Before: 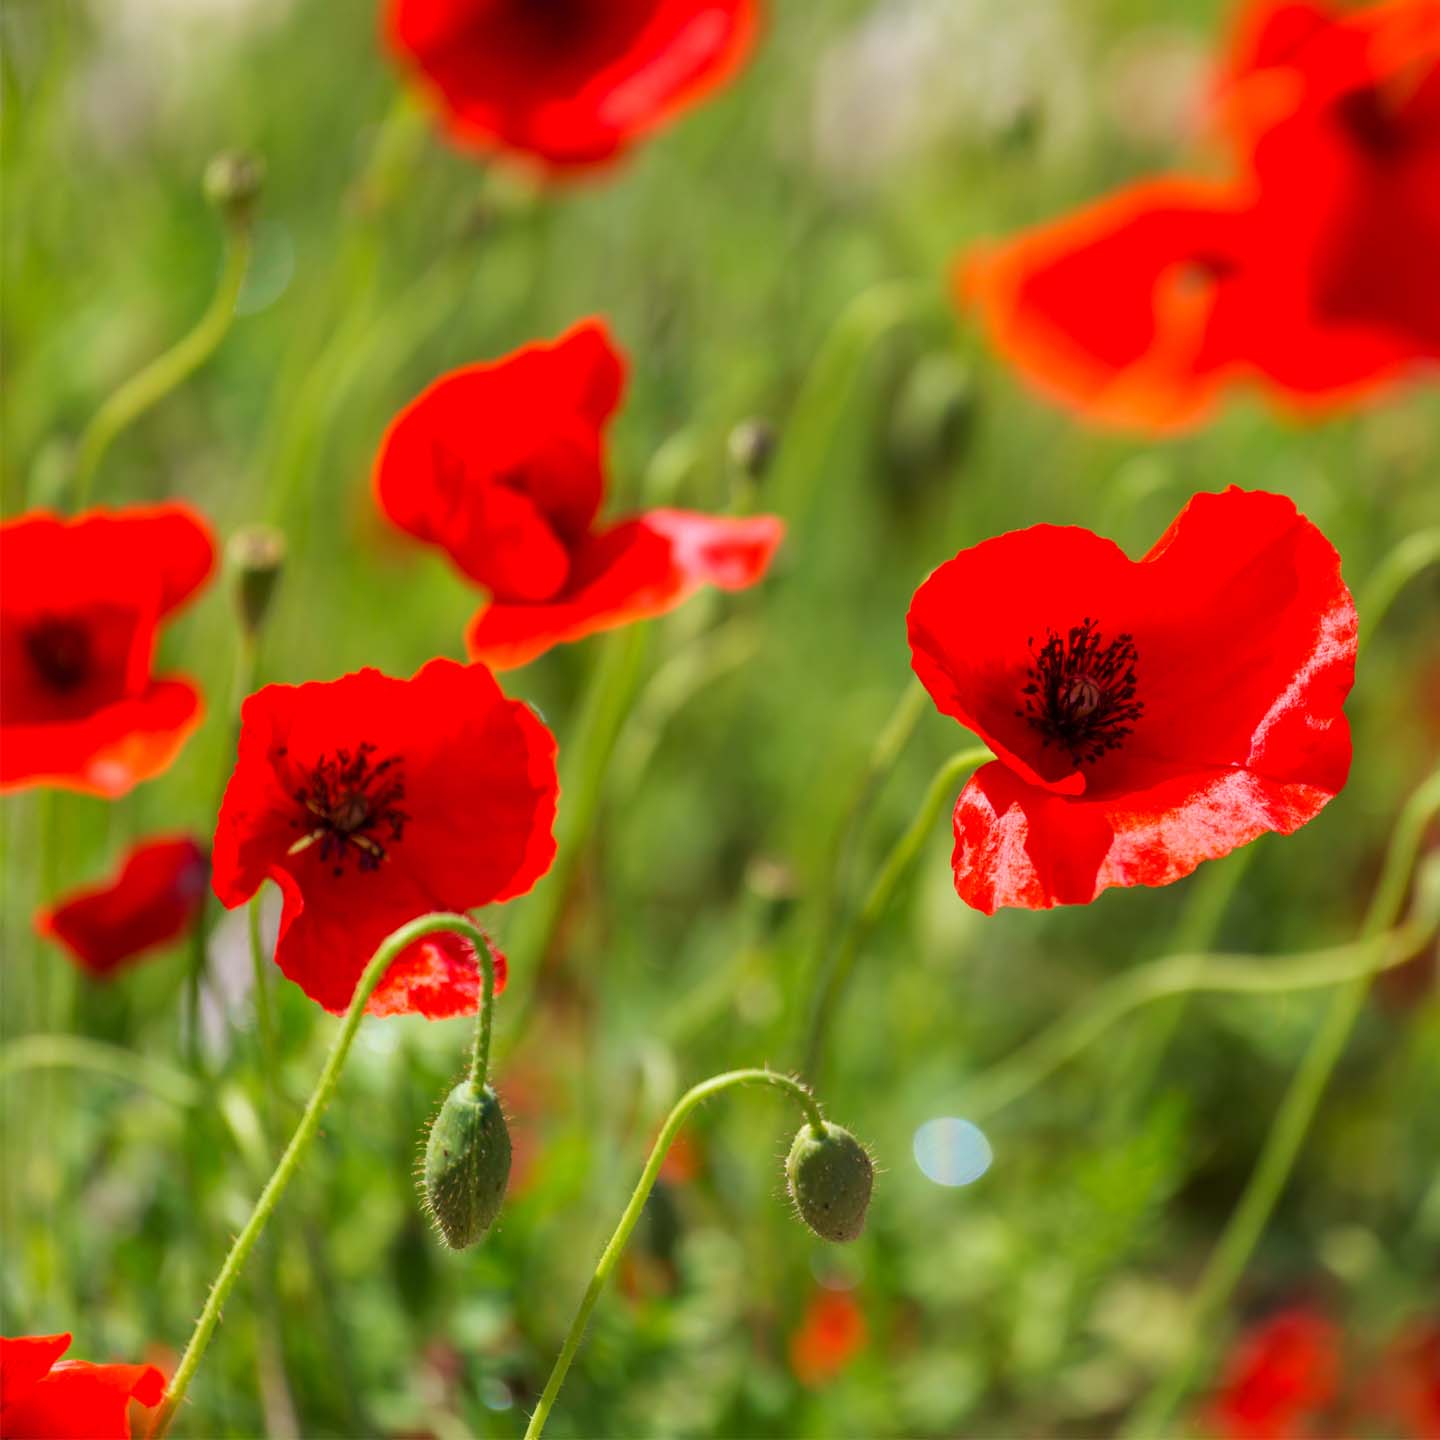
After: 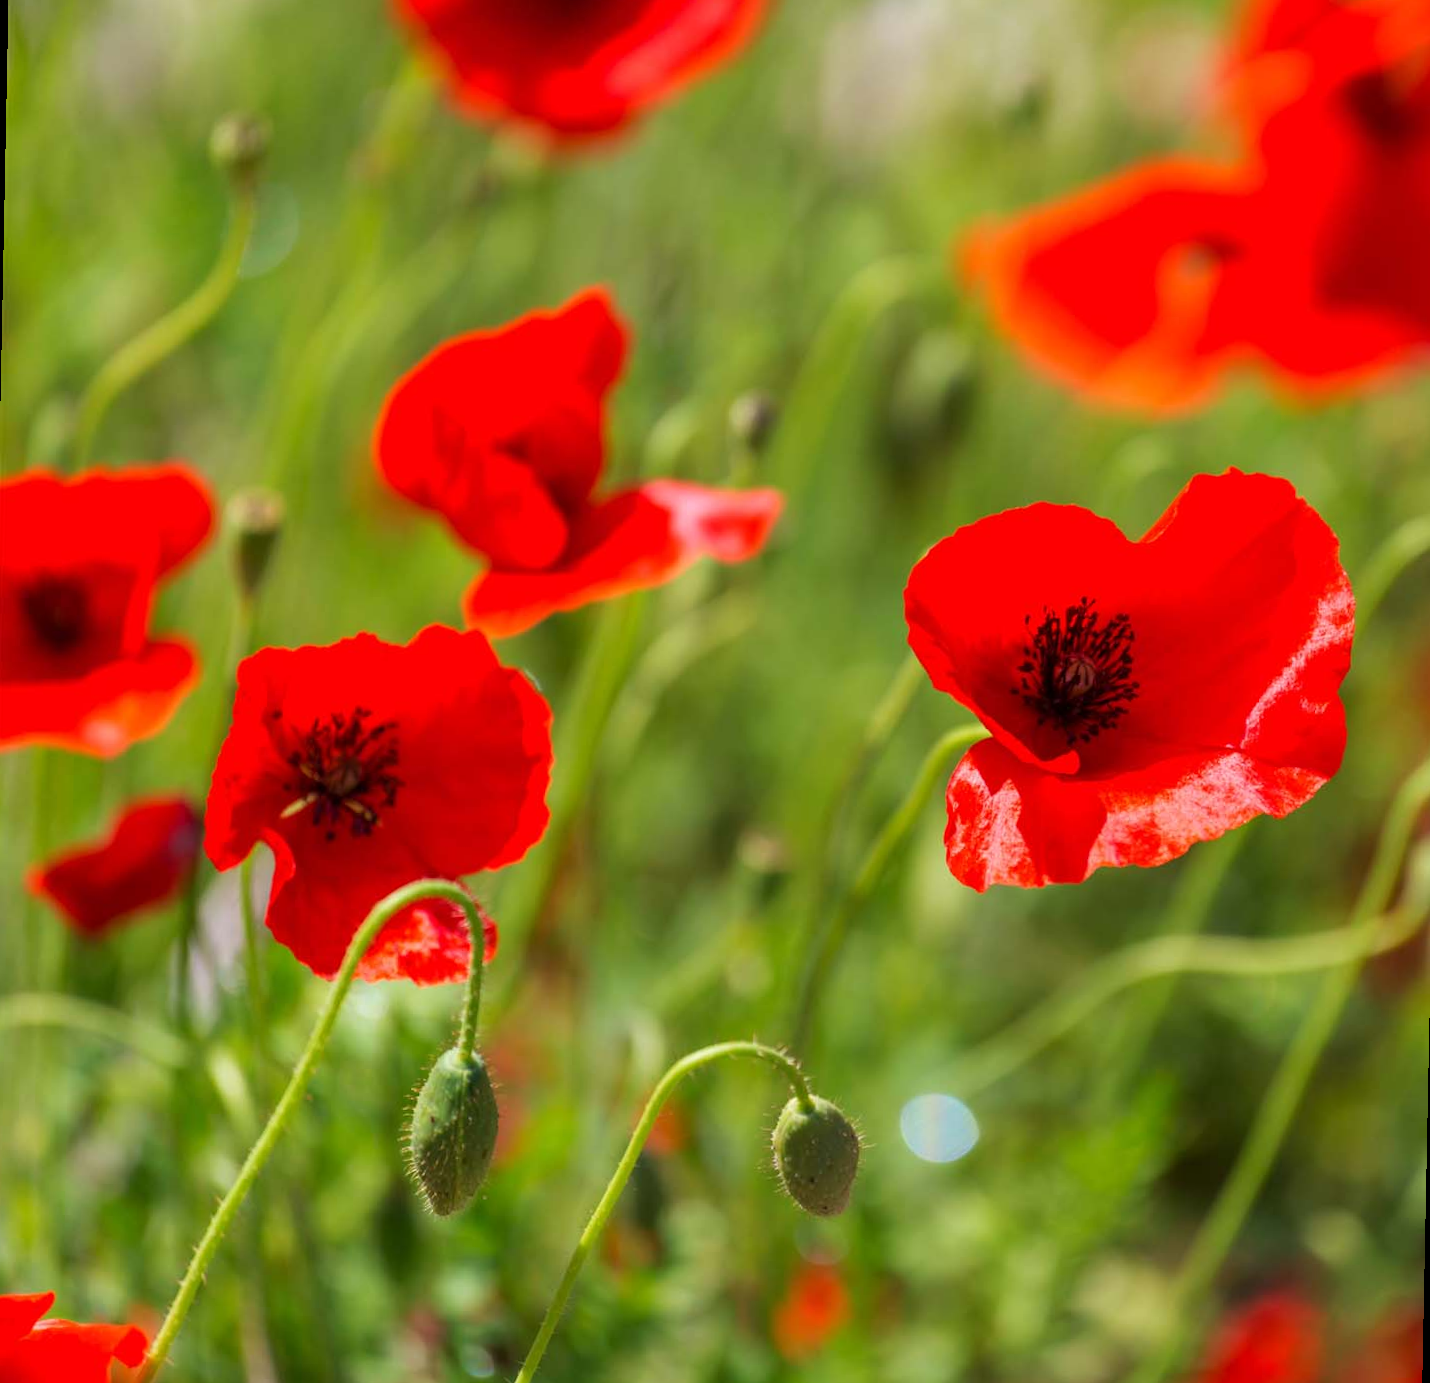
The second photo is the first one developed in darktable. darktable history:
rotate and perspective: rotation 1.14°, crop left 0.013, crop right 0.987, crop top 0.029, crop bottom 0.971
